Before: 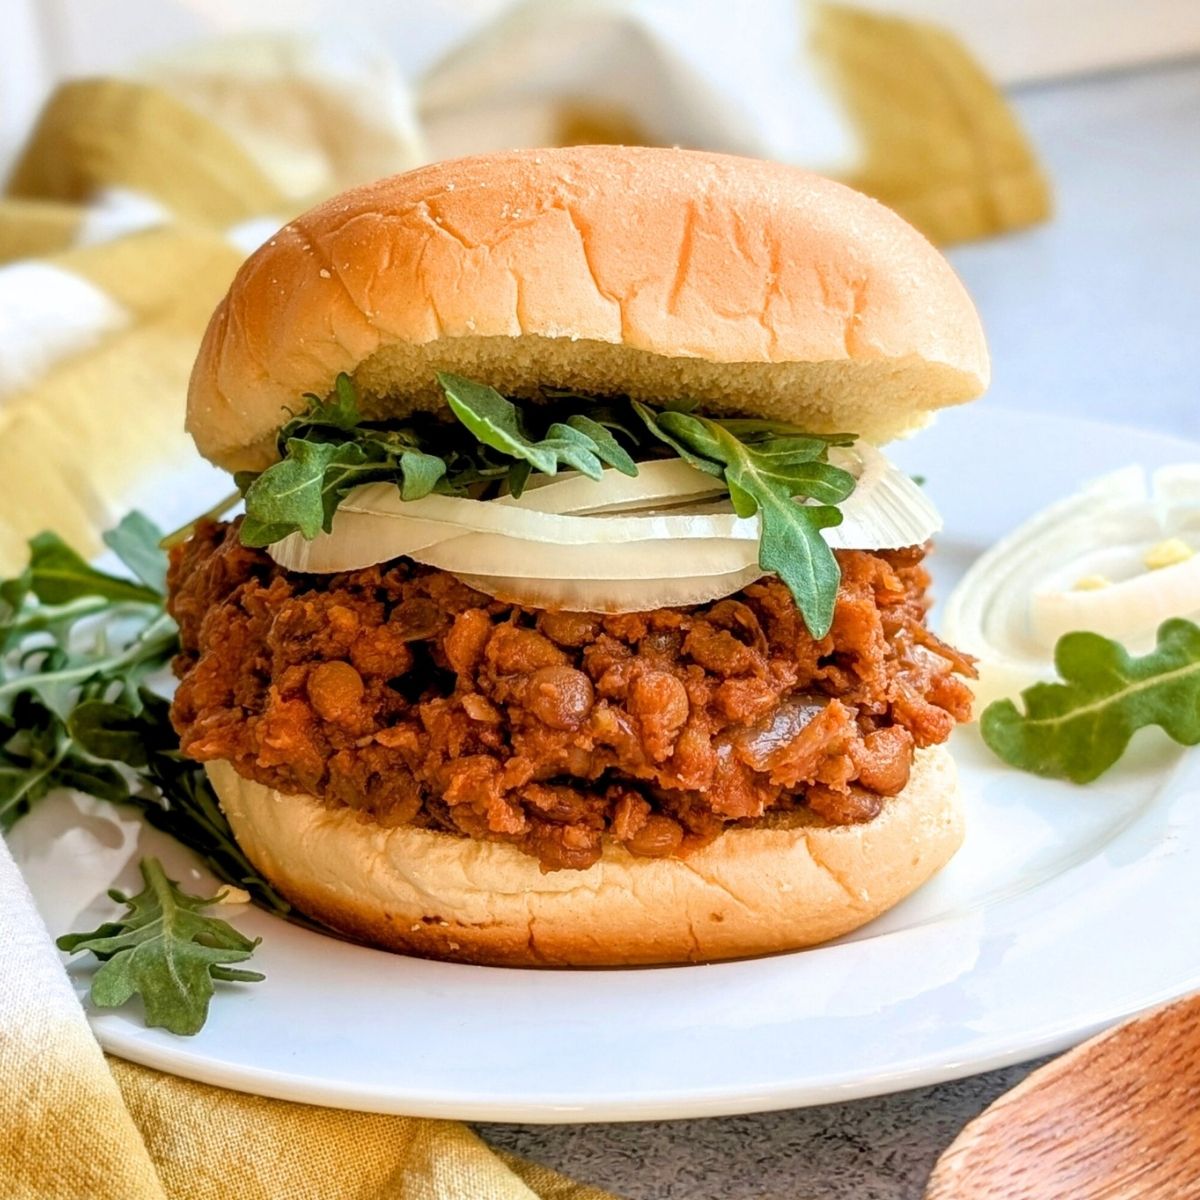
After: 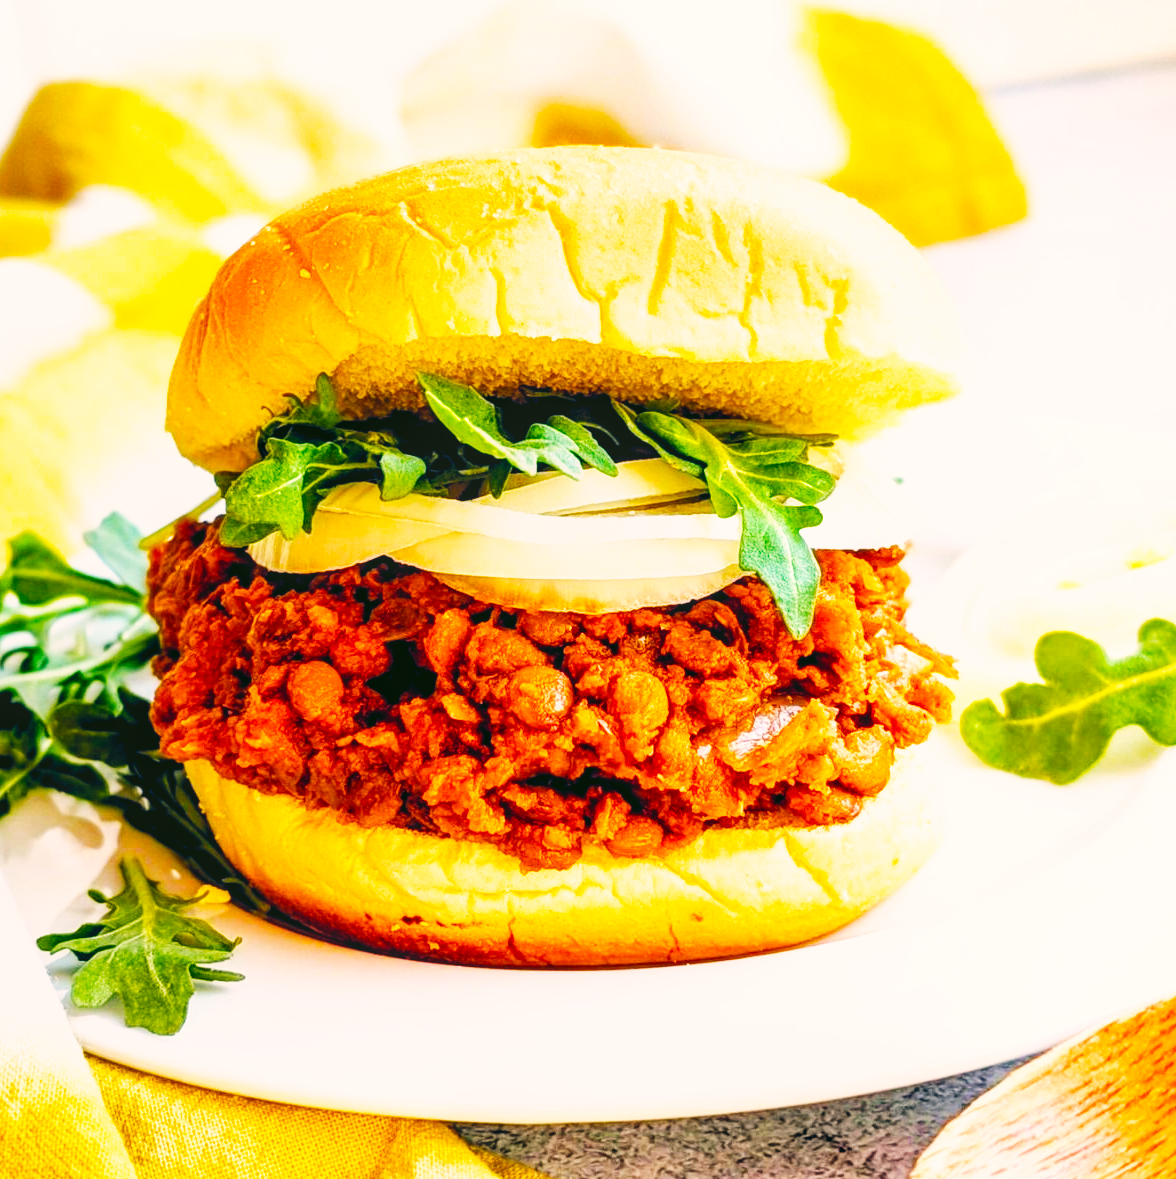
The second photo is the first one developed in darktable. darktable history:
local contrast: detail 110%
color balance rgb: global offset › chroma 0.131%, global offset › hue 254.16°, linear chroma grading › global chroma 15.6%, perceptual saturation grading › global saturation 35.95%
crop: left 1.681%, right 0.275%, bottom 1.749%
base curve: curves: ch0 [(0, 0) (0.007, 0.004) (0.027, 0.03) (0.046, 0.07) (0.207, 0.54) (0.442, 0.872) (0.673, 0.972) (1, 1)], preserve colors none
color correction: highlights a* 4.36, highlights b* 4.96, shadows a* -7.38, shadows b* 5.06
